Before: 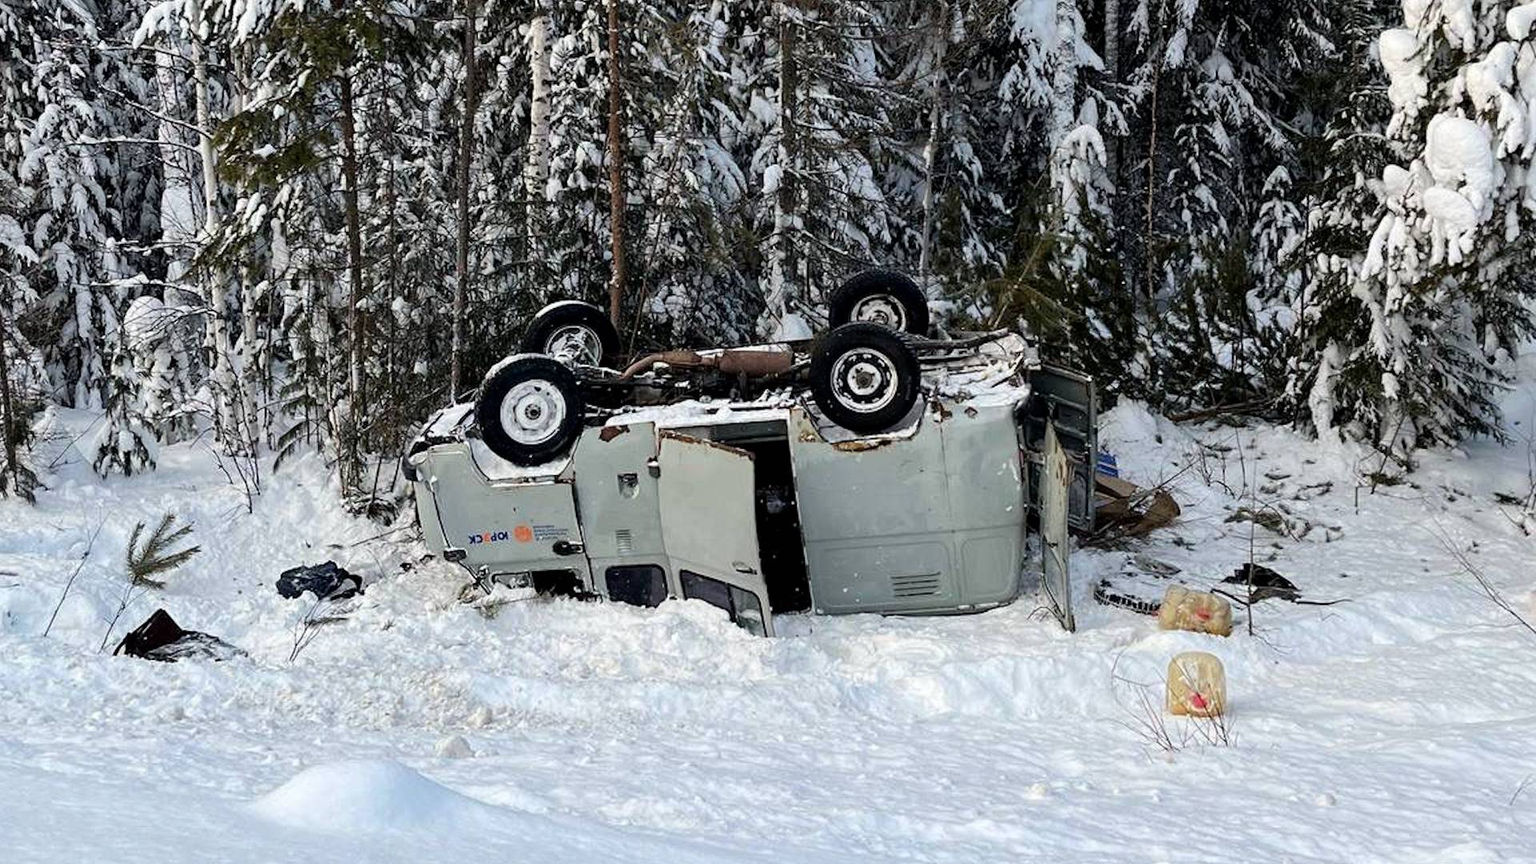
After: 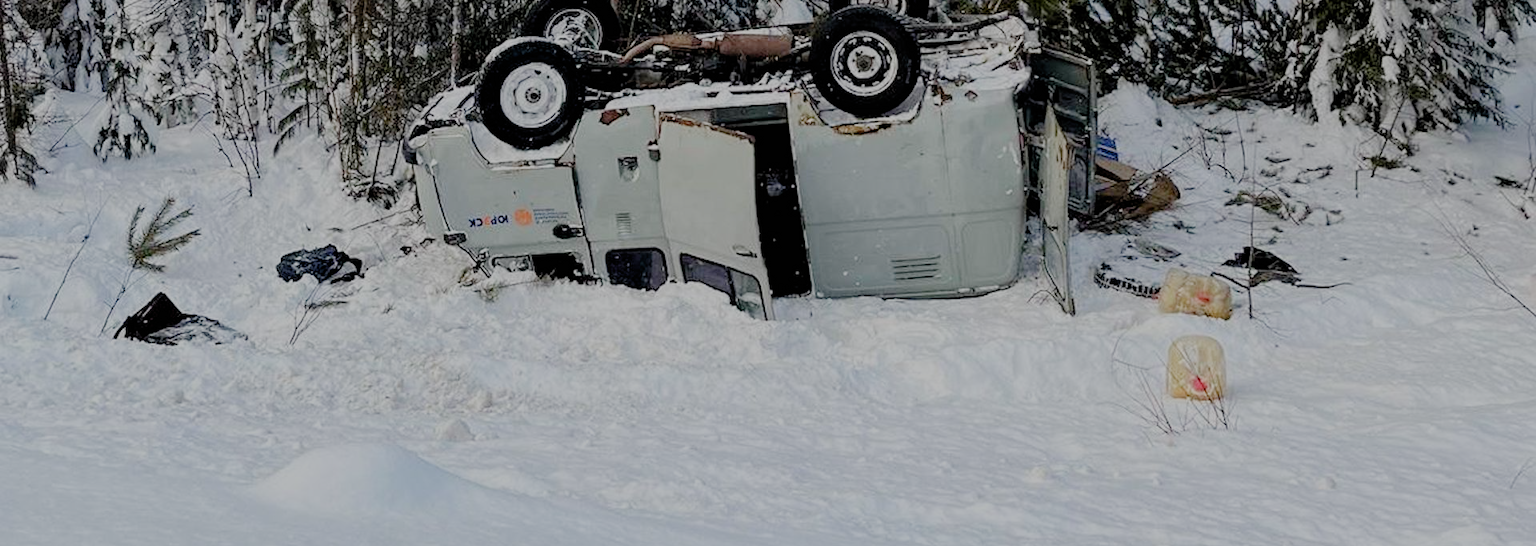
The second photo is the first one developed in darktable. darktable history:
crop and rotate: top 36.722%
filmic rgb: black relative exposure -7.97 EV, white relative exposure 8.02 EV, threshold 2.98 EV, hardness 2.42, latitude 10.5%, contrast 0.735, highlights saturation mix 9.86%, shadows ↔ highlights balance 2.1%, add noise in highlights 0.002, preserve chrominance no, color science v4 (2020), enable highlight reconstruction true
